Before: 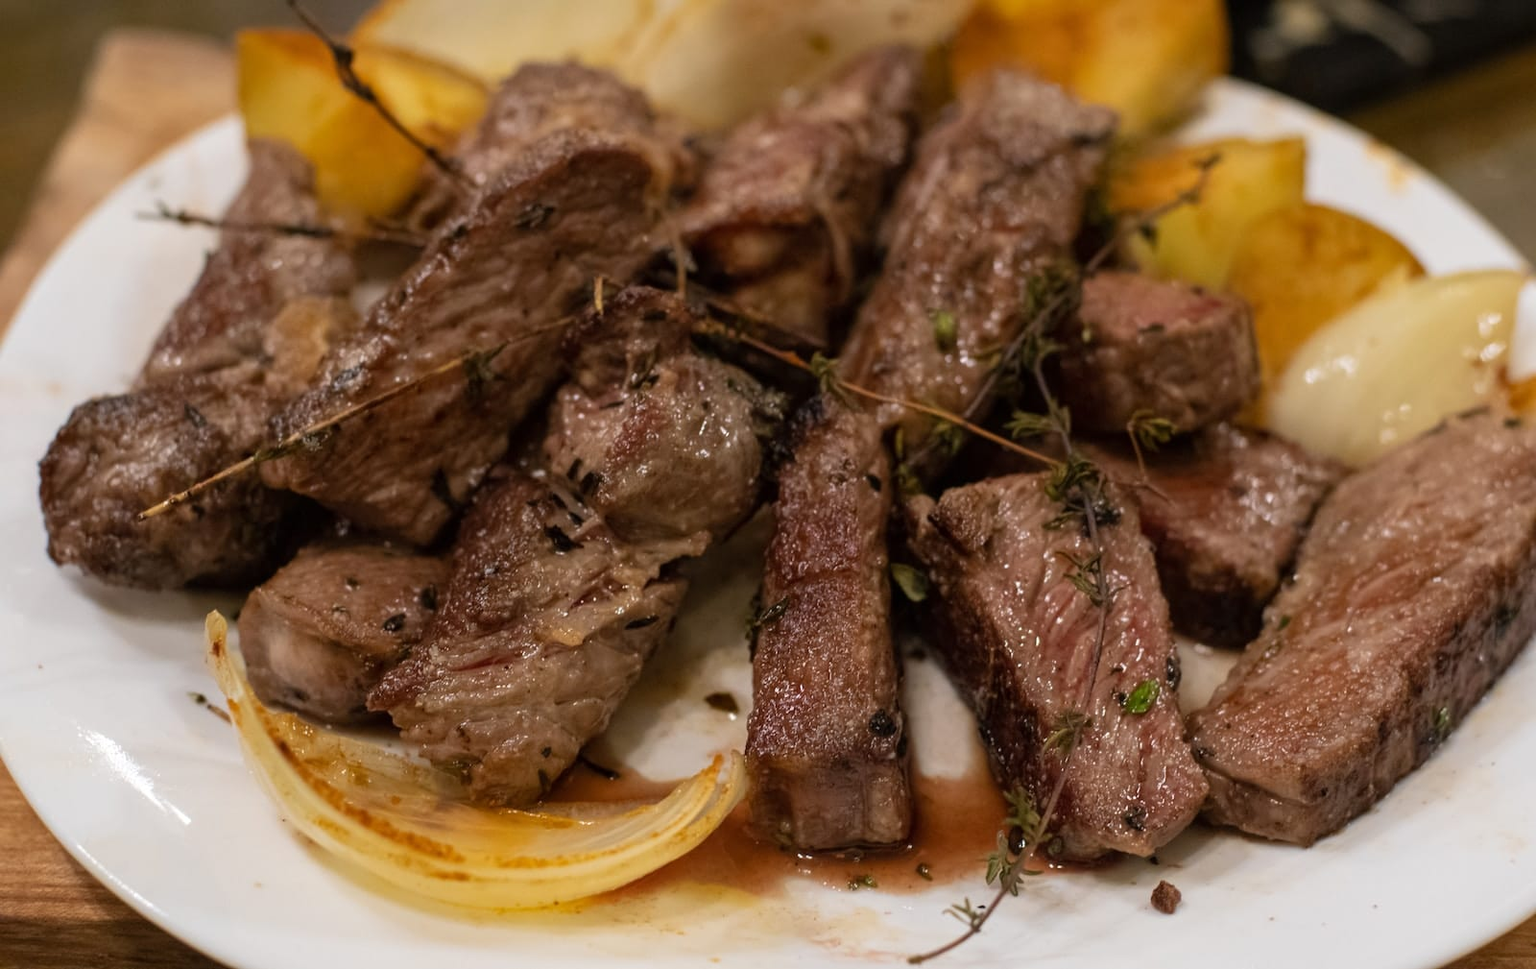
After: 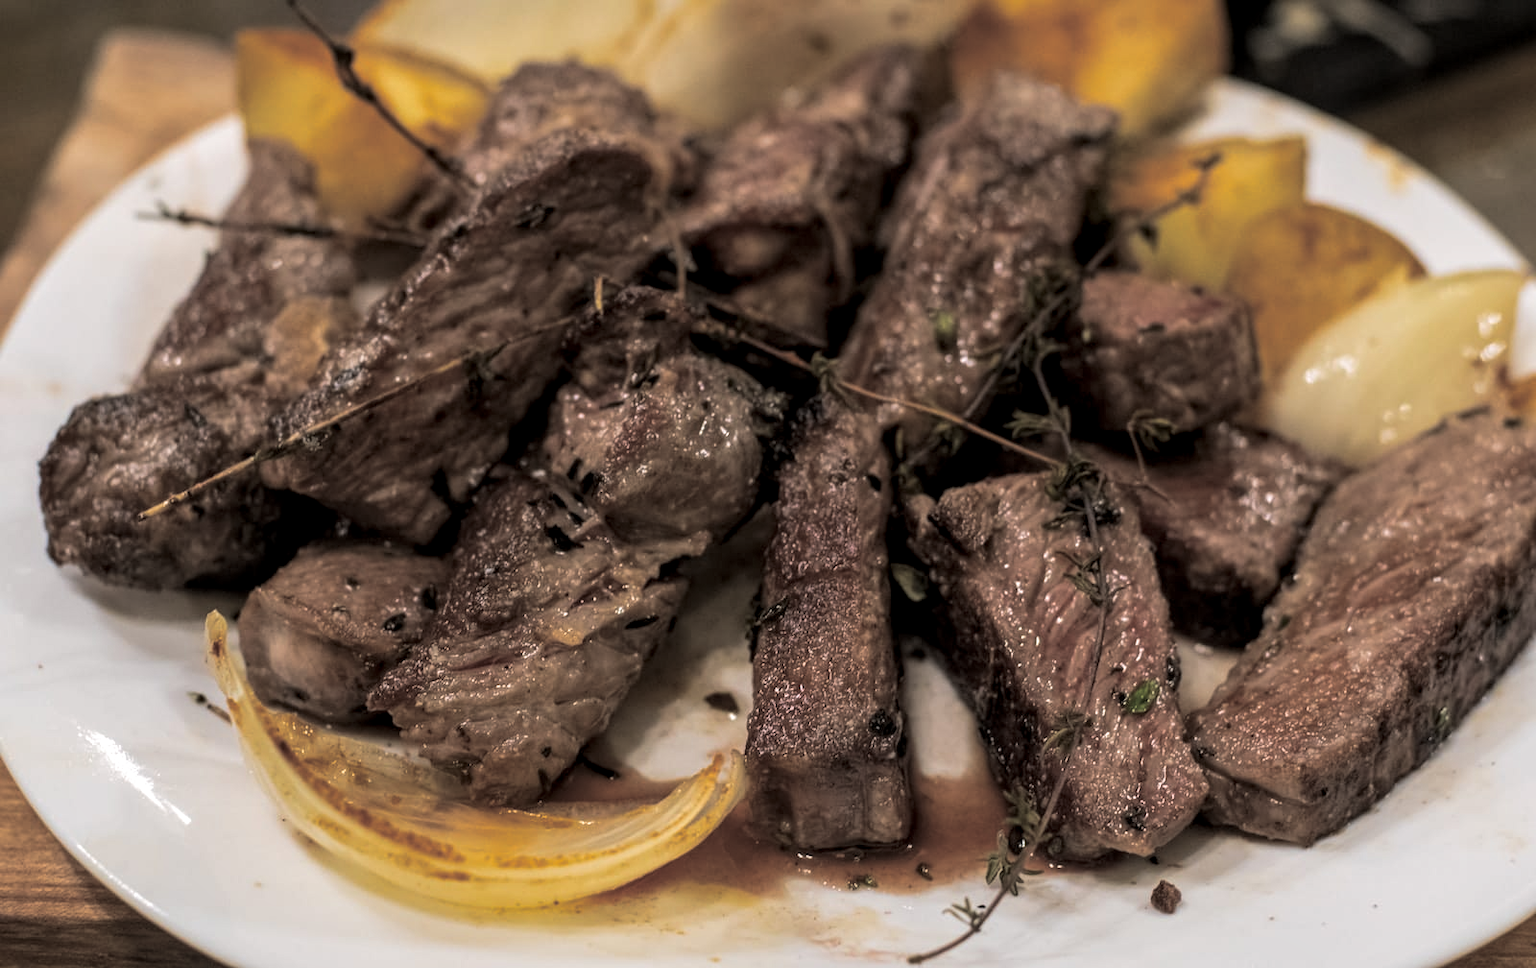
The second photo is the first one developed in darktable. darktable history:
local contrast: detail 130%
split-toning: shadows › hue 36°, shadows › saturation 0.05, highlights › hue 10.8°, highlights › saturation 0.15, compress 40%
